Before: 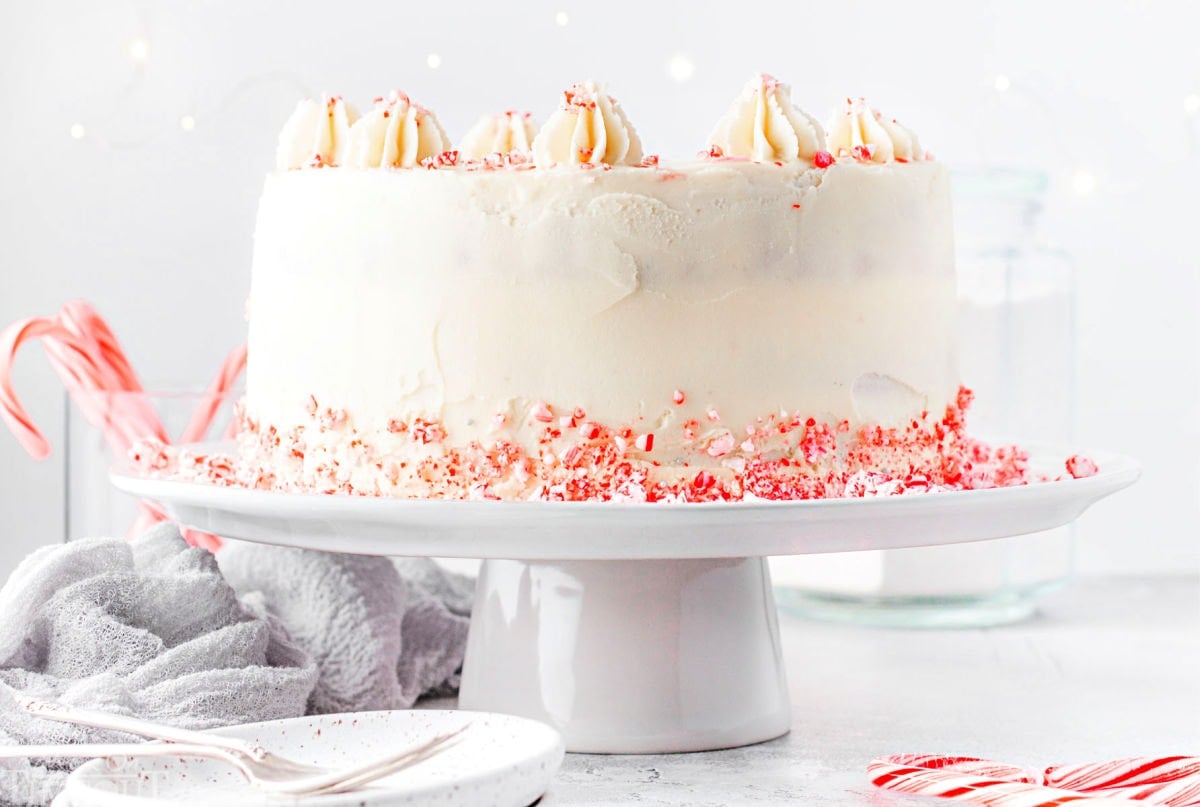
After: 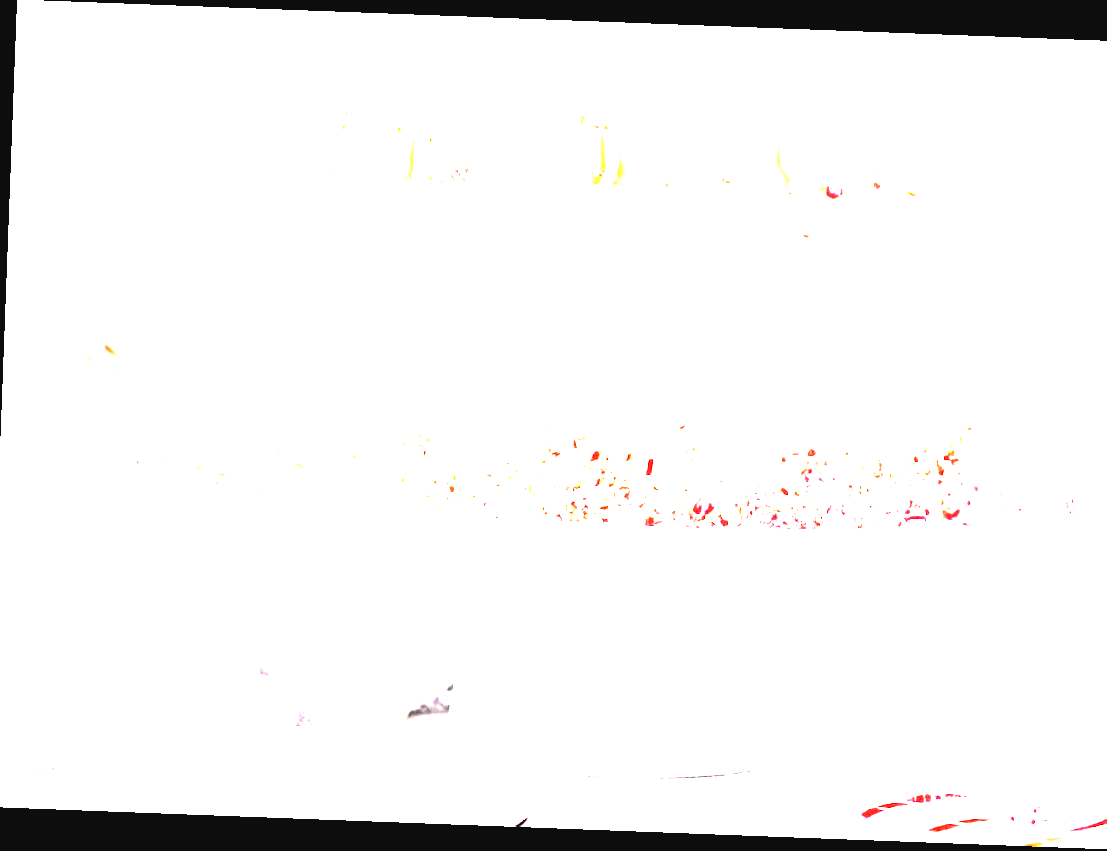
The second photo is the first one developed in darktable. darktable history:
exposure: black level correction 0, exposure 4 EV, compensate exposure bias true, compensate highlight preservation false
rotate and perspective: rotation 2.17°, automatic cropping off
crop and rotate: left 1.088%, right 8.807%
